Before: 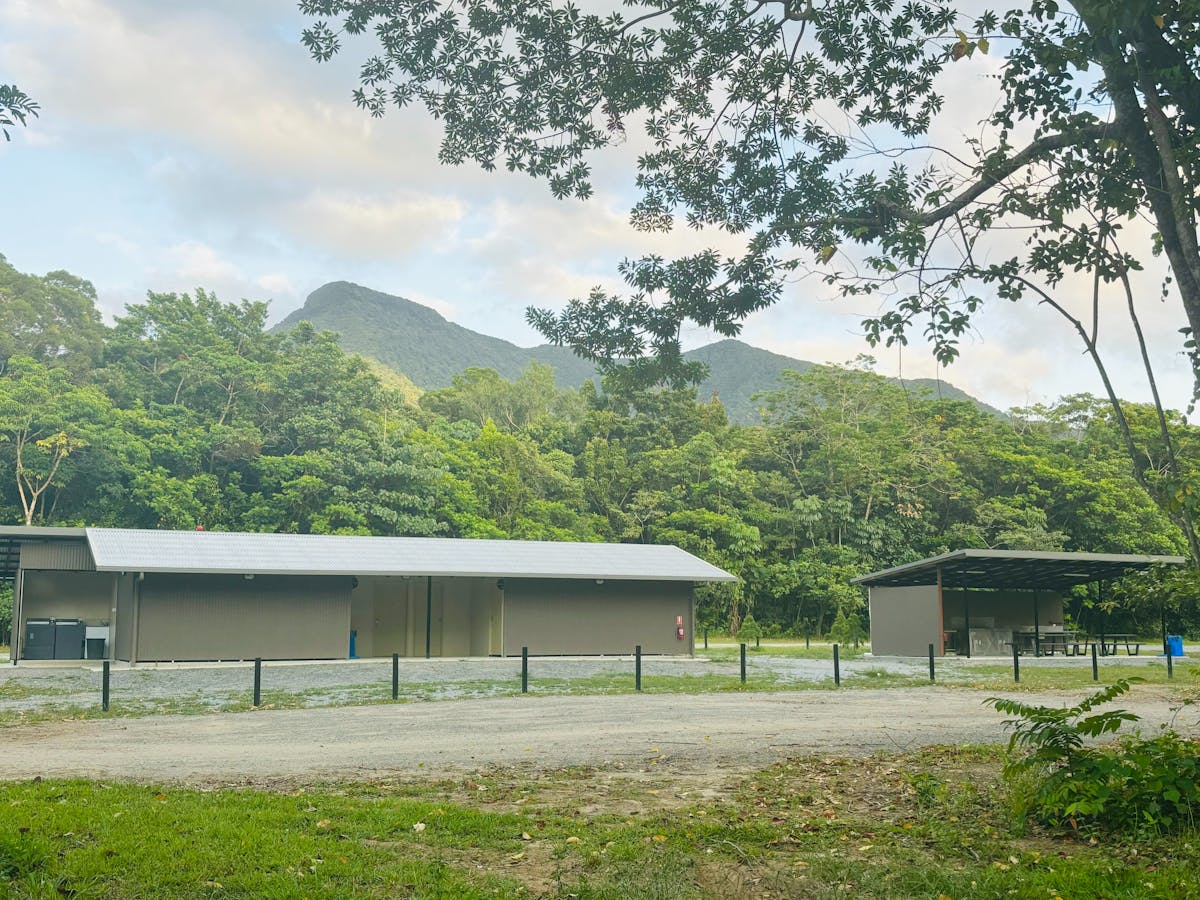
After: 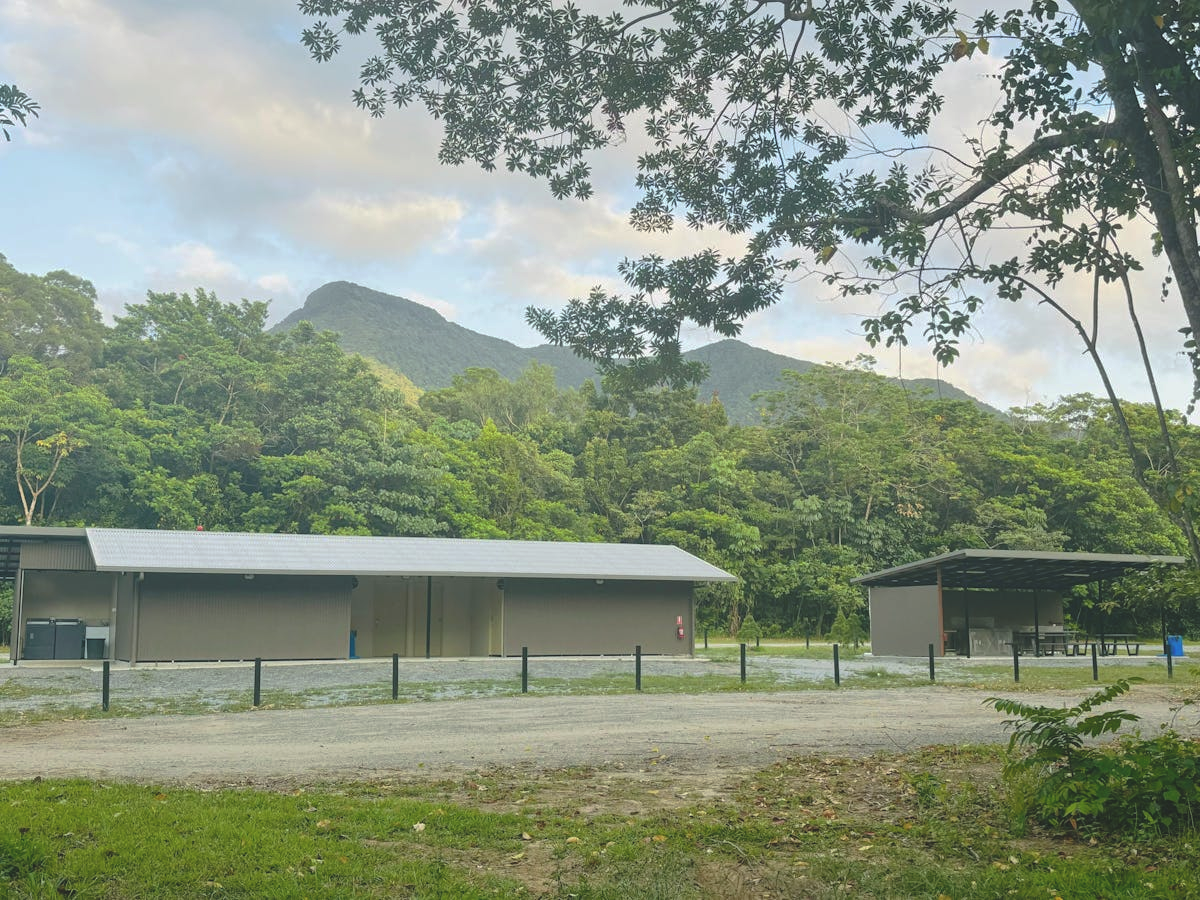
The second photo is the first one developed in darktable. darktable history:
tone curve: curves: ch0 [(0, 0) (0.003, 0.126) (0.011, 0.129) (0.025, 0.133) (0.044, 0.143) (0.069, 0.155) (0.1, 0.17) (0.136, 0.189) (0.177, 0.217) (0.224, 0.25) (0.277, 0.293) (0.335, 0.346) (0.399, 0.398) (0.468, 0.456) (0.543, 0.517) (0.623, 0.583) (0.709, 0.659) (0.801, 0.756) (0.898, 0.856) (1, 1)], preserve colors none
